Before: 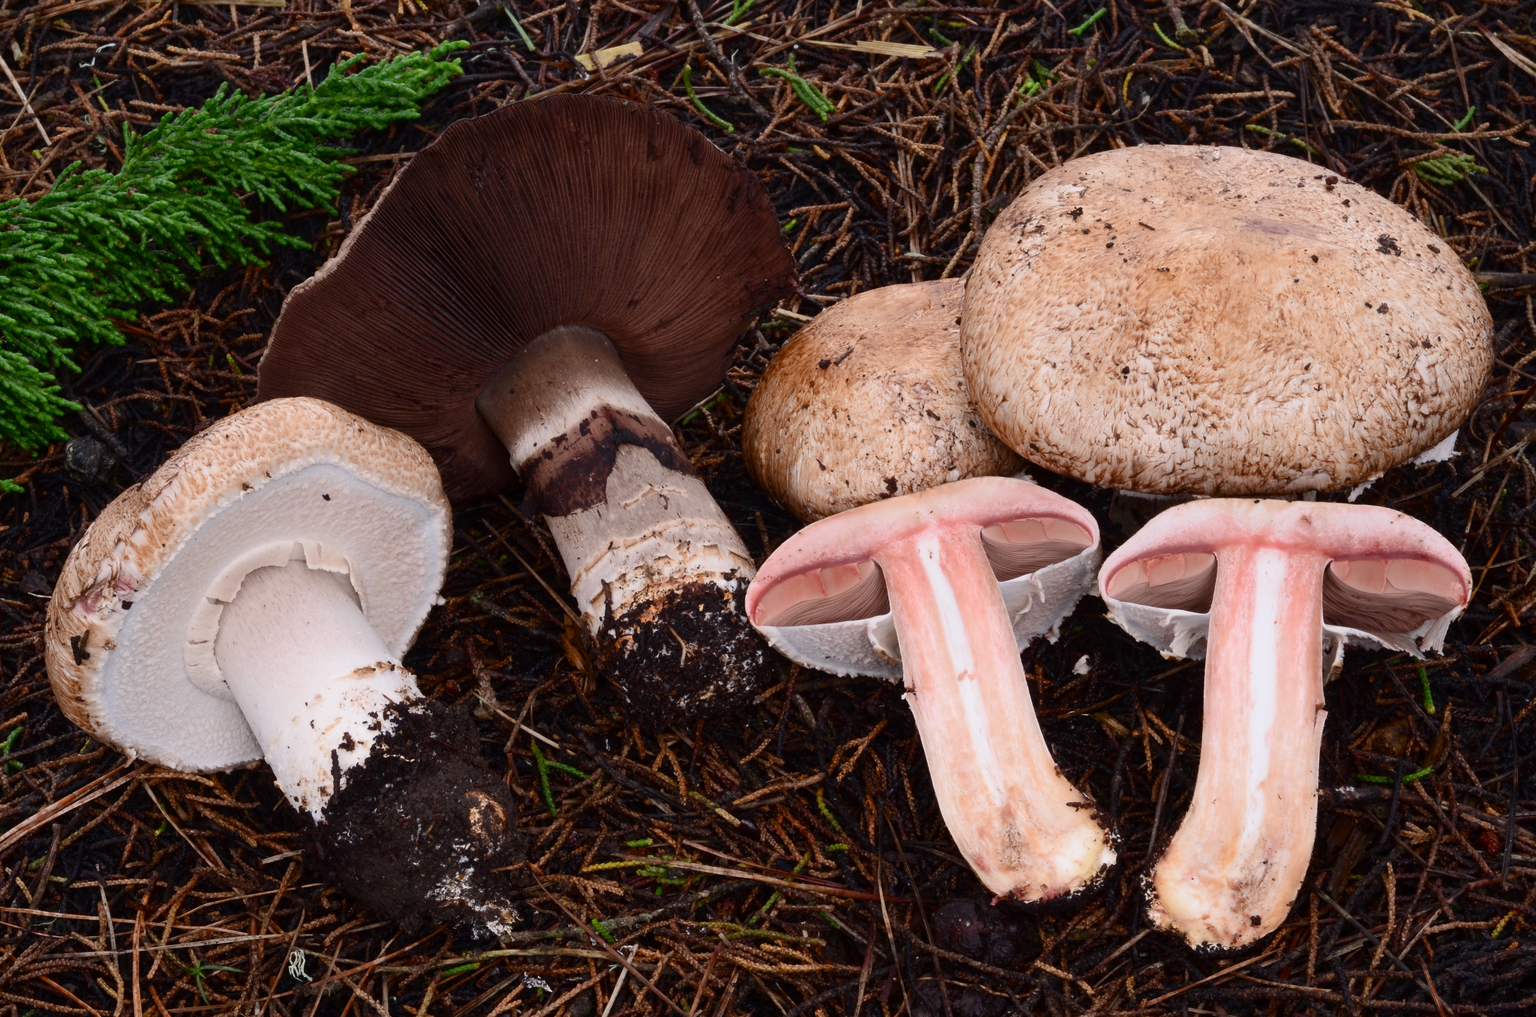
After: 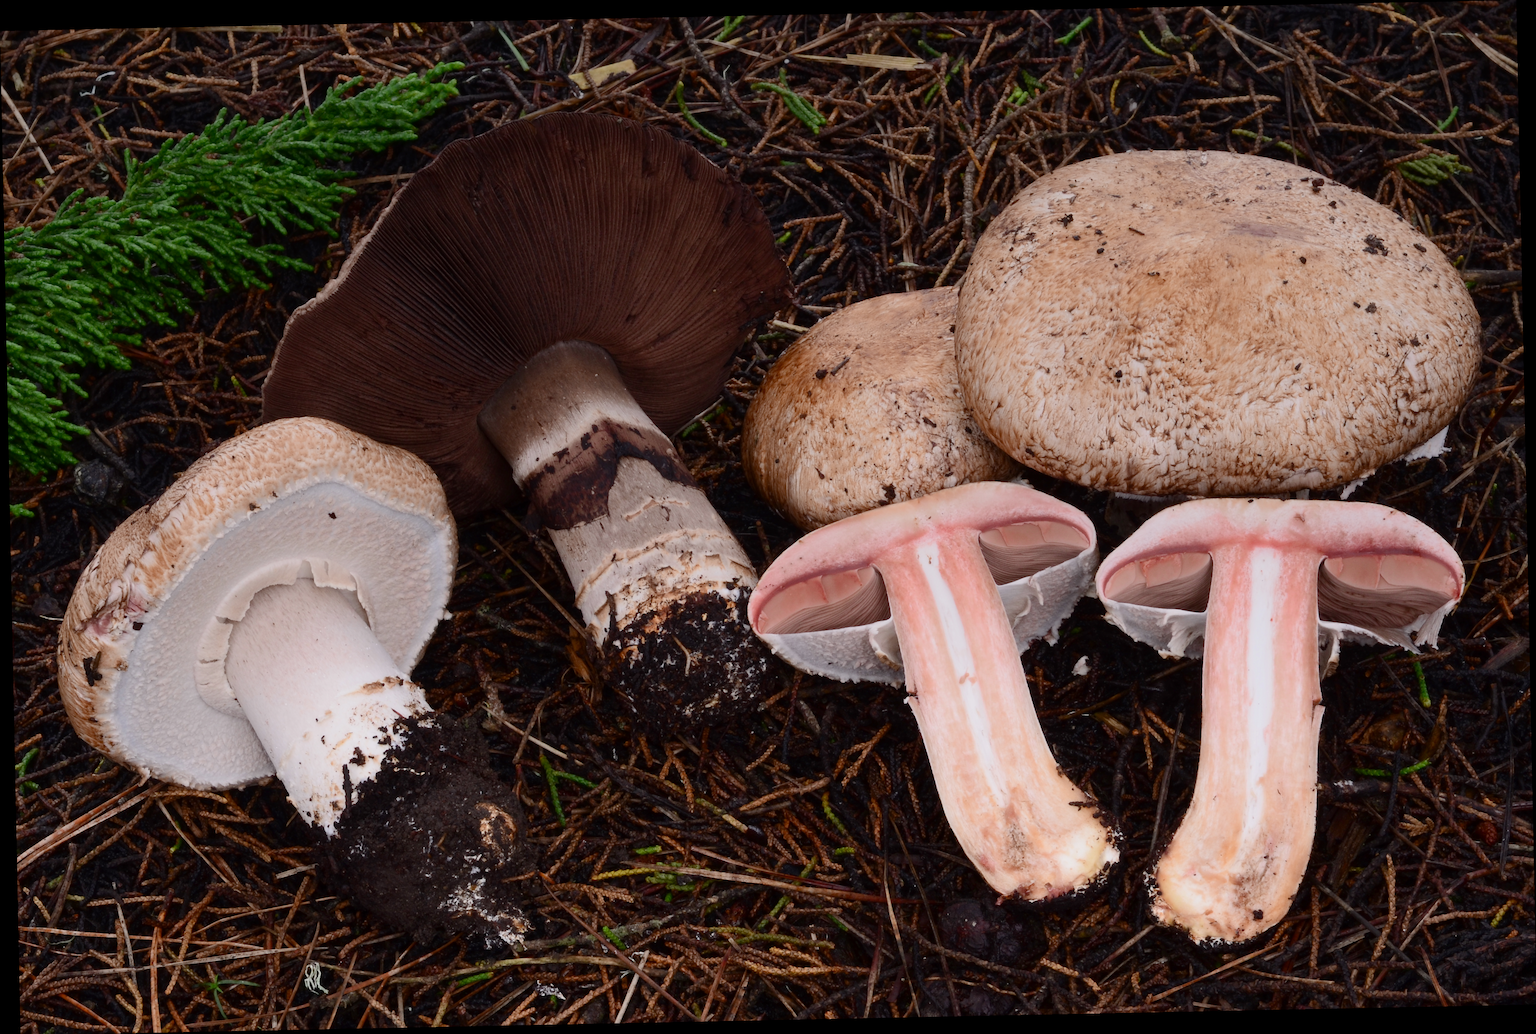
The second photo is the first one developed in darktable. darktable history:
graduated density: on, module defaults
rotate and perspective: rotation -1.17°, automatic cropping off
